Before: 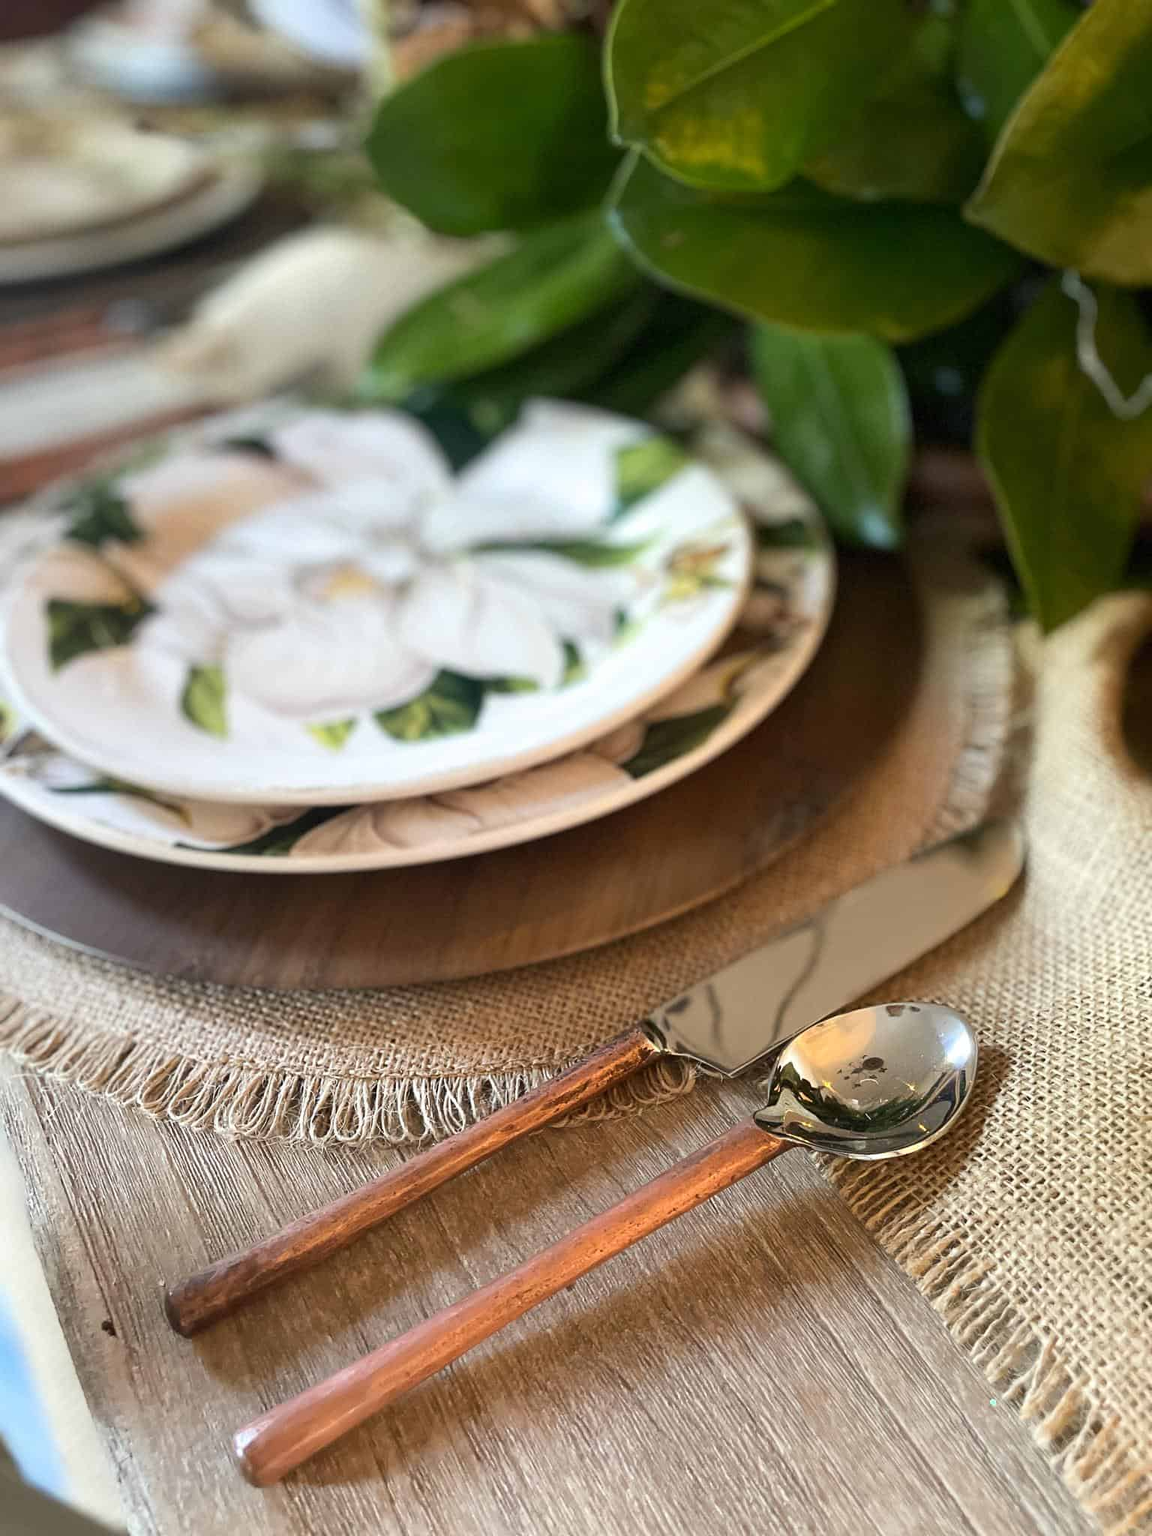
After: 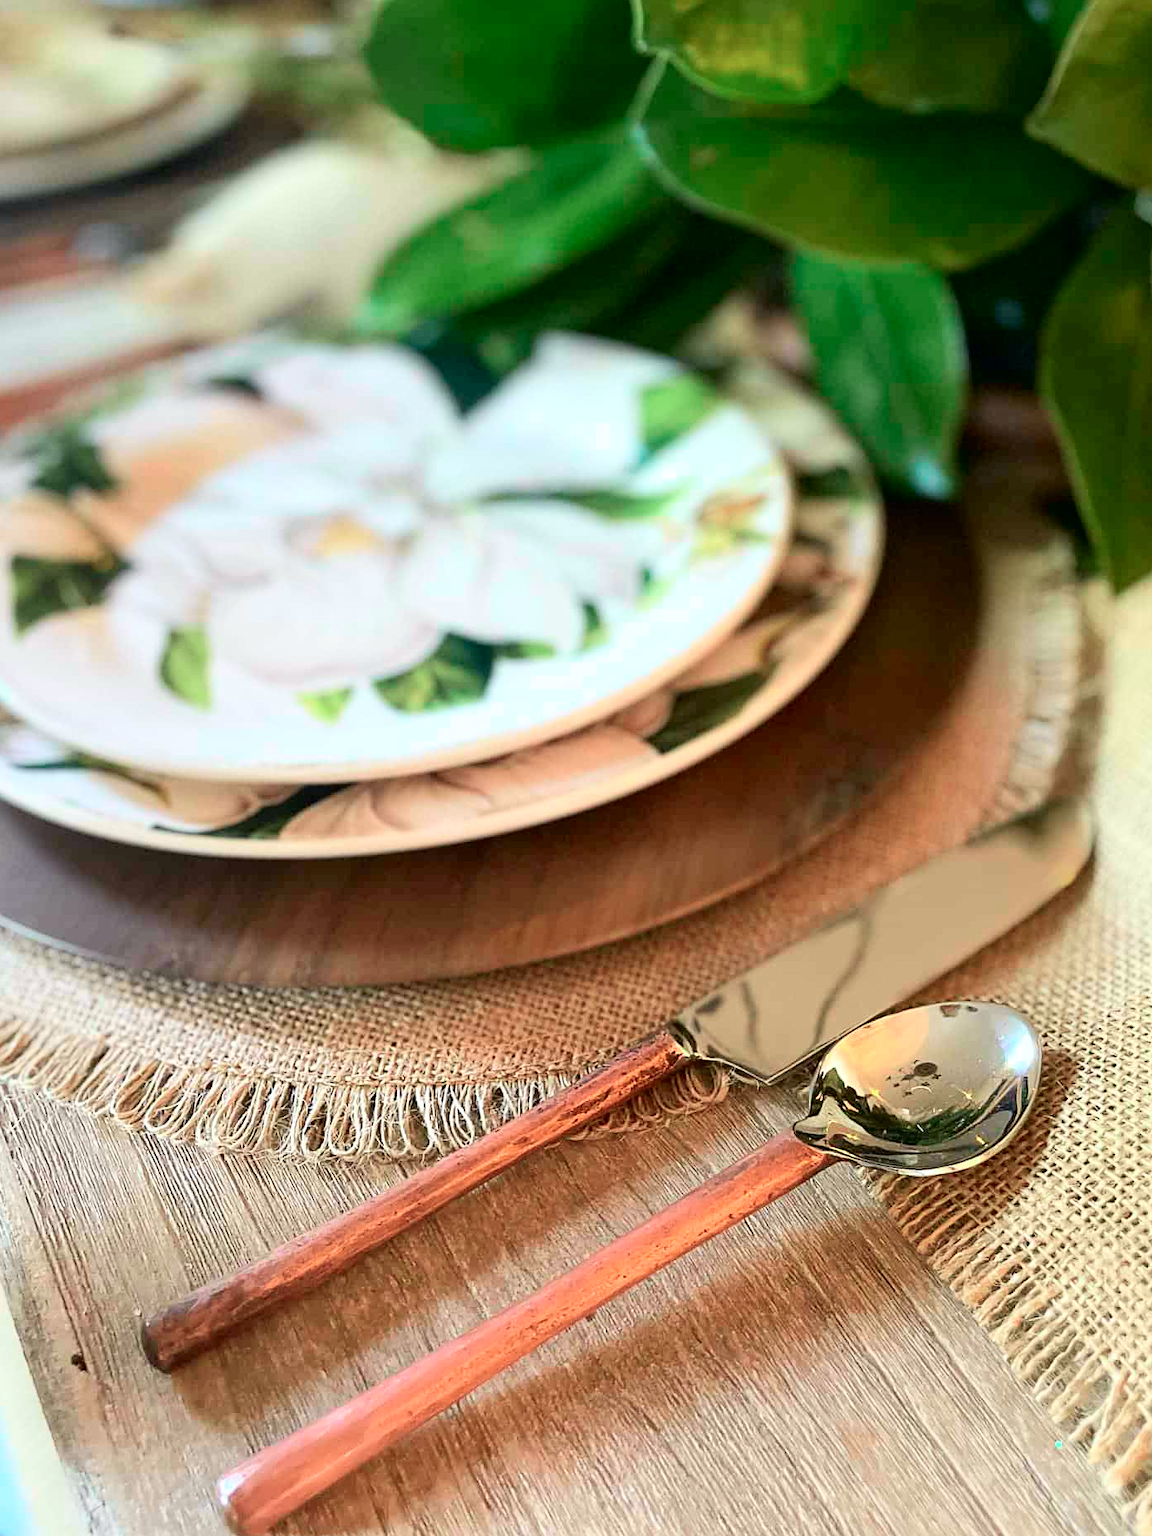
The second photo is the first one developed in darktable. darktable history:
tone curve: curves: ch0 [(0, 0) (0.051, 0.027) (0.096, 0.071) (0.219, 0.248) (0.428, 0.52) (0.596, 0.713) (0.727, 0.823) (0.859, 0.924) (1, 1)]; ch1 [(0, 0) (0.1, 0.038) (0.318, 0.221) (0.413, 0.325) (0.454, 0.41) (0.493, 0.478) (0.503, 0.501) (0.516, 0.515) (0.548, 0.575) (0.561, 0.596) (0.594, 0.647) (0.666, 0.701) (1, 1)]; ch2 [(0, 0) (0.453, 0.44) (0.479, 0.476) (0.504, 0.5) (0.52, 0.526) (0.557, 0.585) (0.583, 0.608) (0.824, 0.815) (1, 1)], color space Lab, independent channels, preserve colors none
crop: left 3.305%, top 6.436%, right 6.389%, bottom 3.258%
sharpen: amount 0.2
